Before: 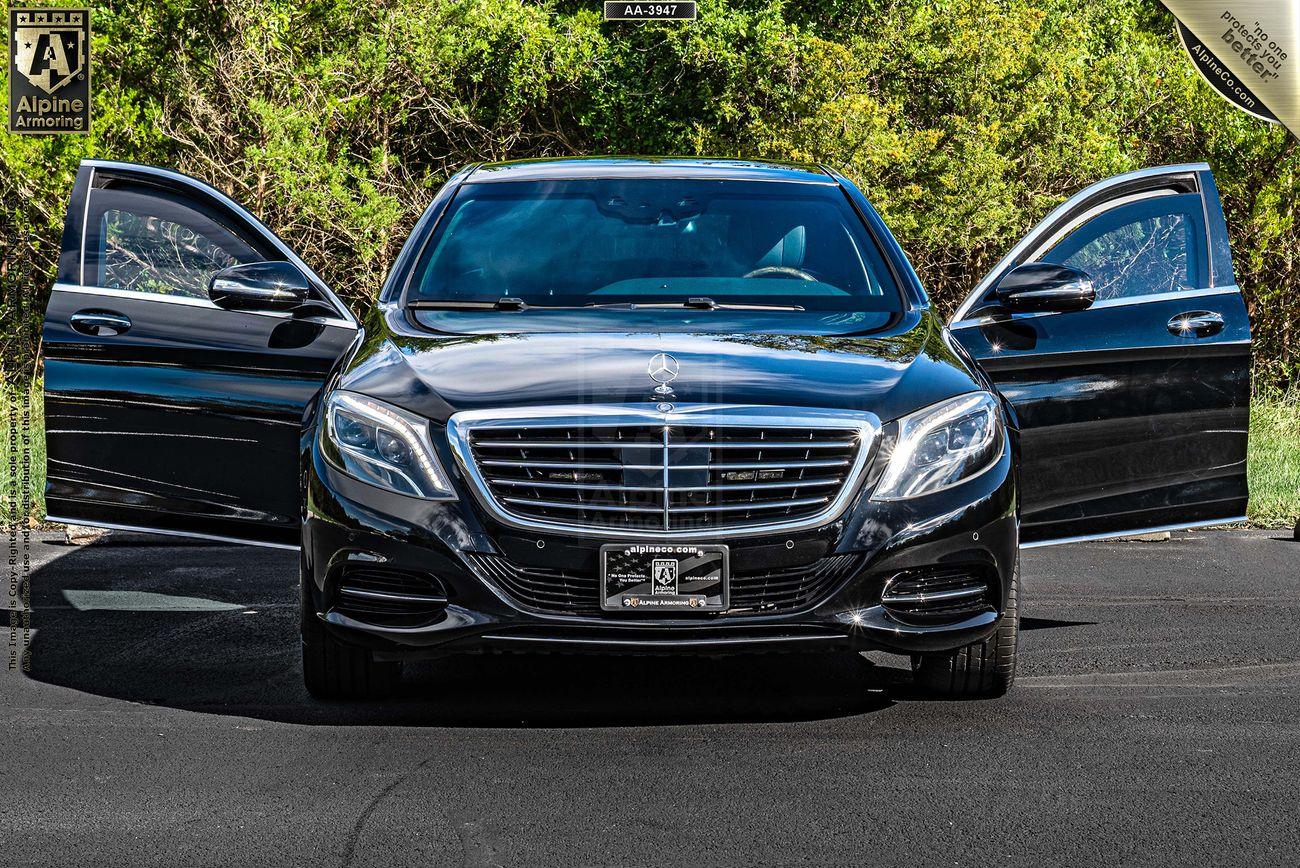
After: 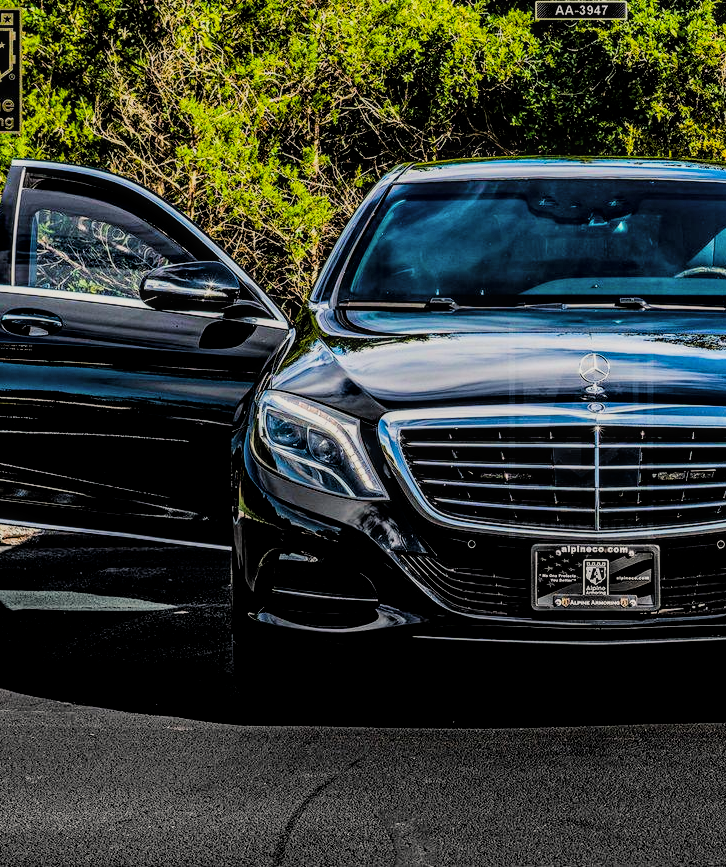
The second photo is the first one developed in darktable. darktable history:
crop: left 5.308%, right 38.775%
local contrast: on, module defaults
tone curve: curves: ch0 [(0, 0) (0.059, 0.027) (0.162, 0.125) (0.304, 0.279) (0.547, 0.532) (0.828, 0.815) (1, 0.983)]; ch1 [(0, 0) (0.23, 0.166) (0.34, 0.298) (0.371, 0.334) (0.435, 0.408) (0.477, 0.469) (0.499, 0.498) (0.529, 0.544) (0.559, 0.587) (0.743, 0.798) (1, 1)]; ch2 [(0, 0) (0.431, 0.414) (0.498, 0.503) (0.524, 0.531) (0.568, 0.567) (0.6, 0.597) (0.643, 0.631) (0.74, 0.721) (1, 1)], color space Lab, linked channels, preserve colors none
filmic rgb: black relative exposure -5.04 EV, white relative exposure 3.96 EV, hardness 2.89, contrast 1.3, highlights saturation mix -30.82%
exposure: black level correction 0.001, compensate exposure bias true, compensate highlight preservation false
color balance rgb: highlights gain › chroma 2.005%, highlights gain › hue 73.58°, global offset › luminance 0.248%, global offset › hue 170.66°, perceptual saturation grading › global saturation 29.648%, global vibrance 20%
